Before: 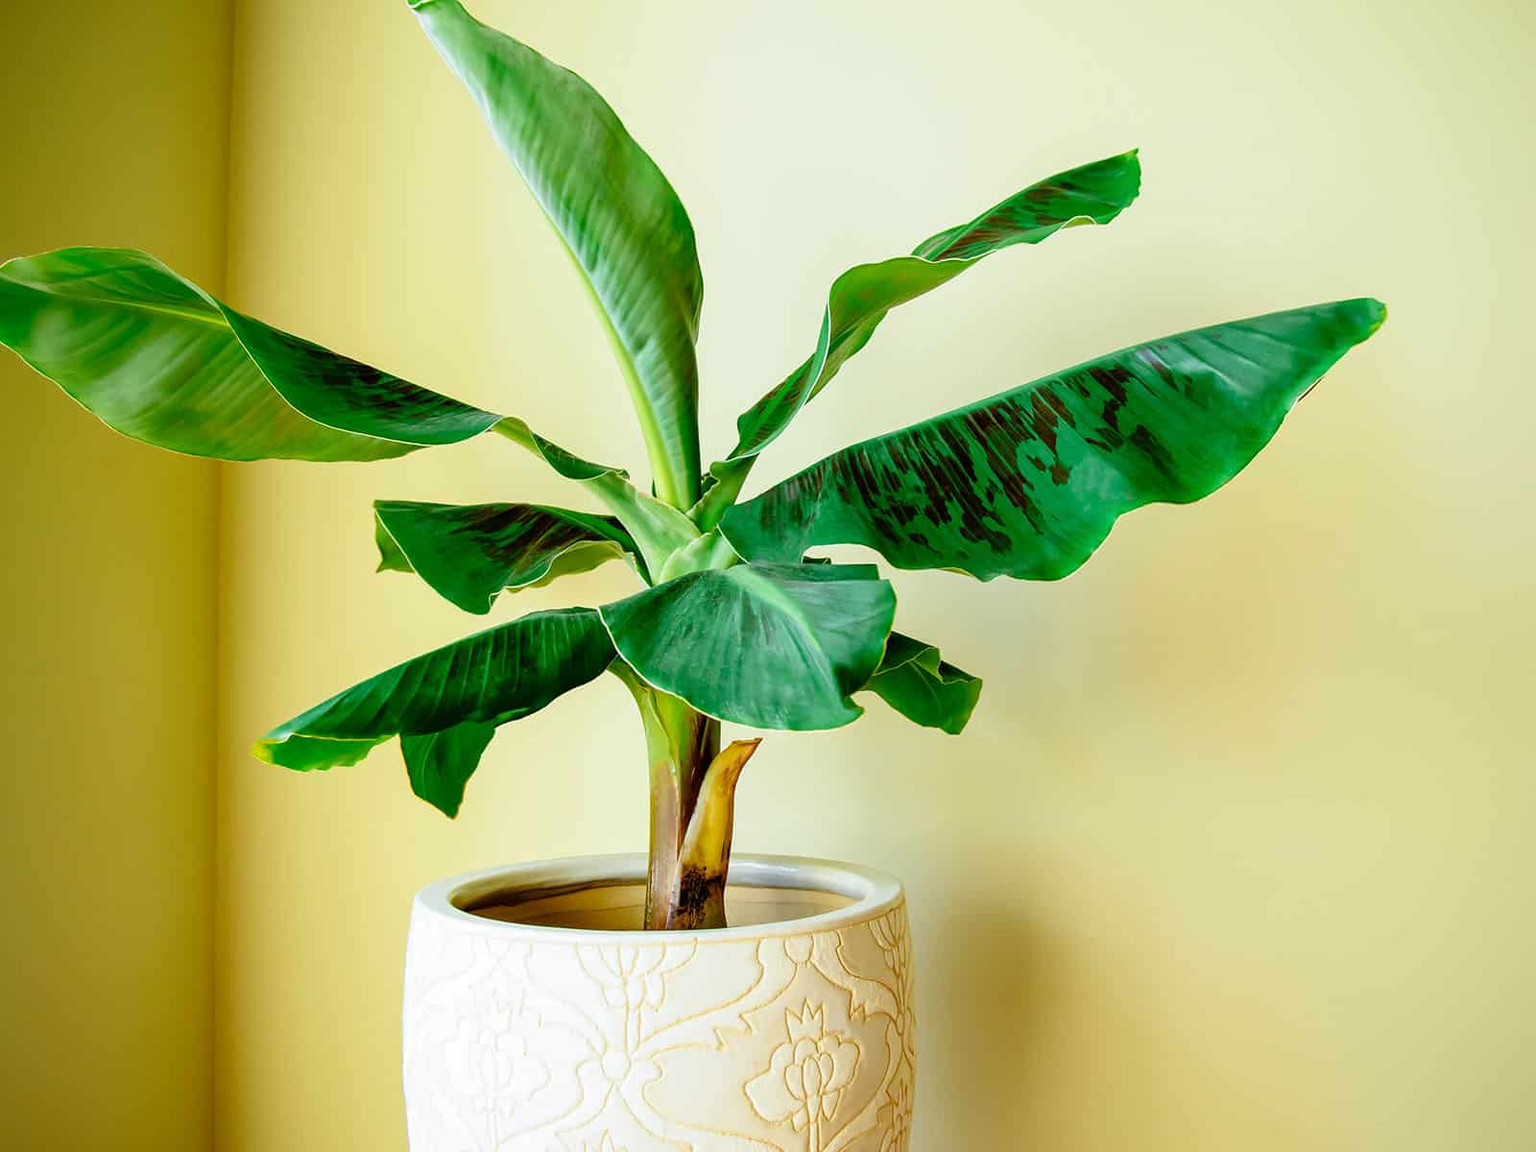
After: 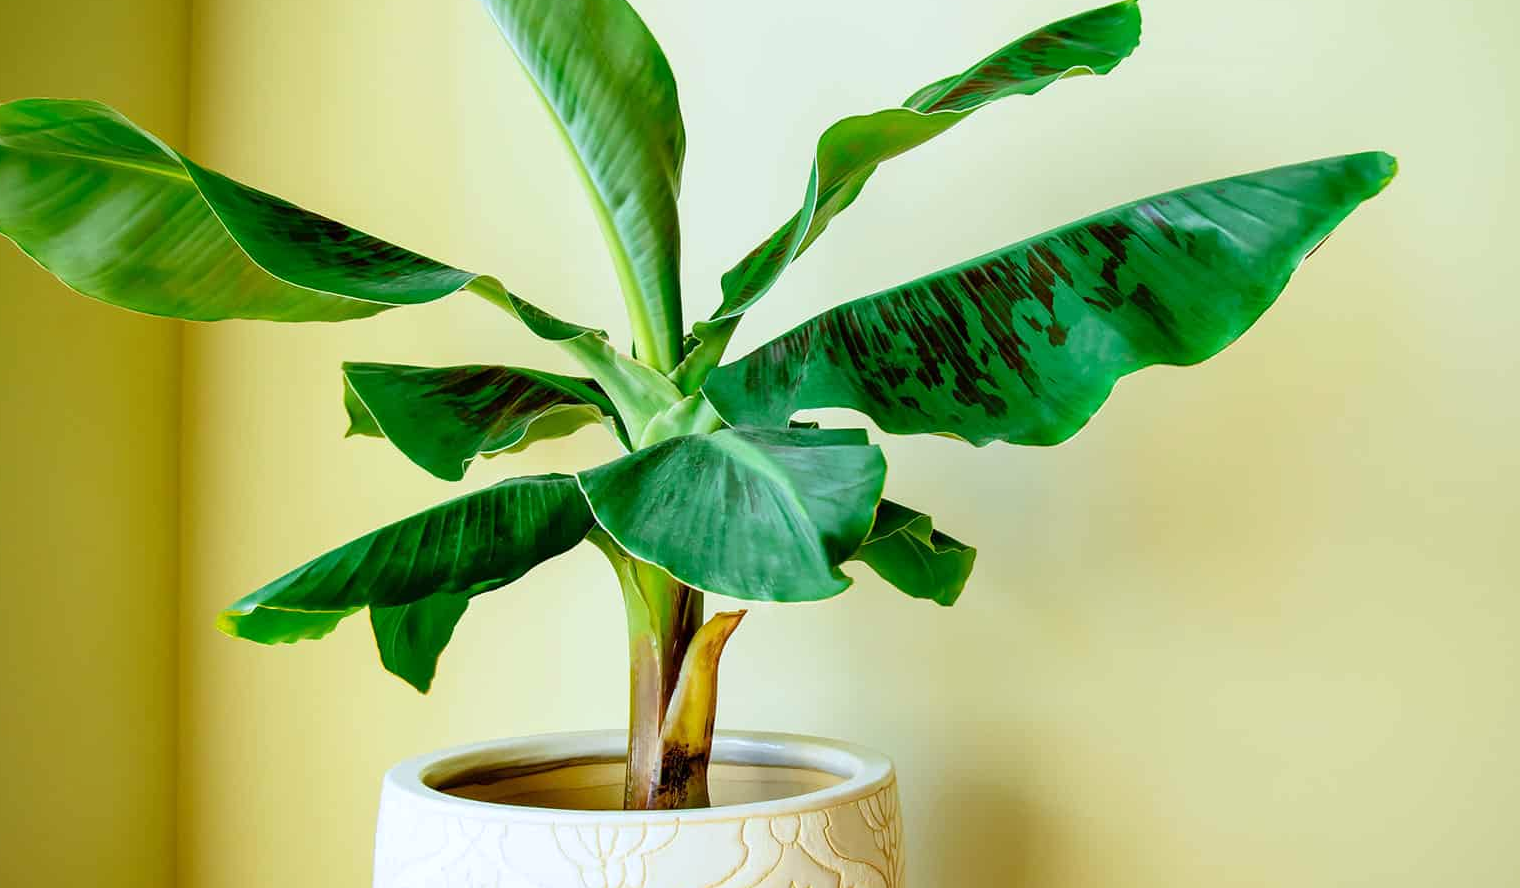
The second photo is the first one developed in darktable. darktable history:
levels: levels [0, 0.498, 1]
white balance: red 0.967, blue 1.049
crop and rotate: left 2.991%, top 13.302%, right 1.981%, bottom 12.636%
